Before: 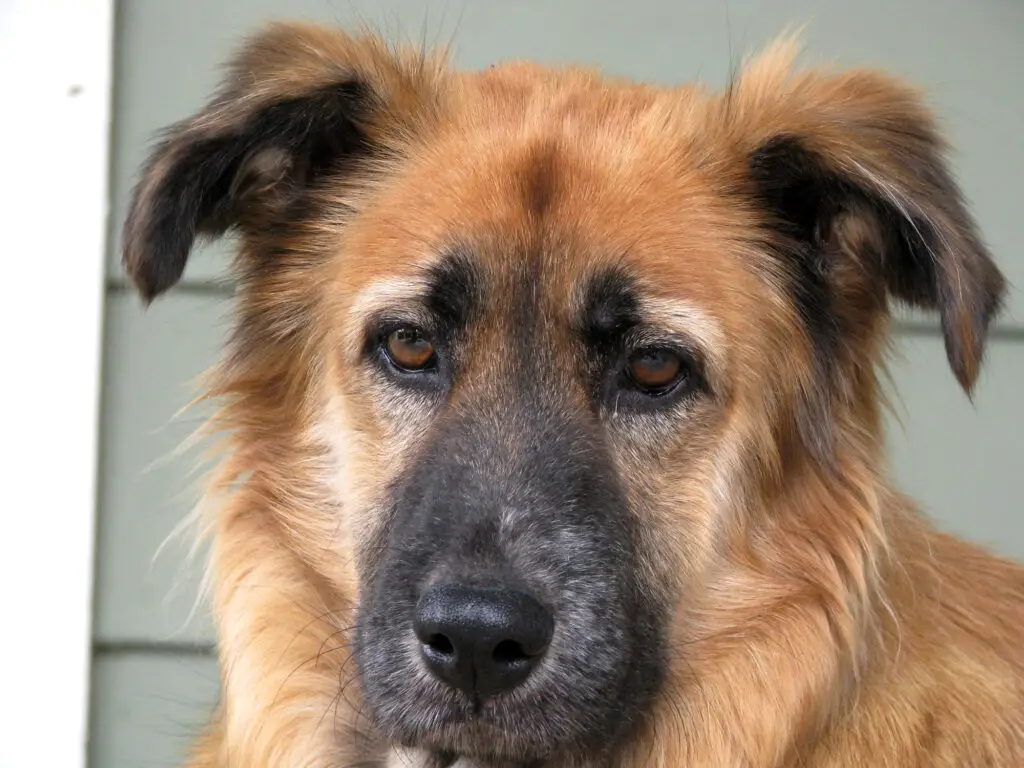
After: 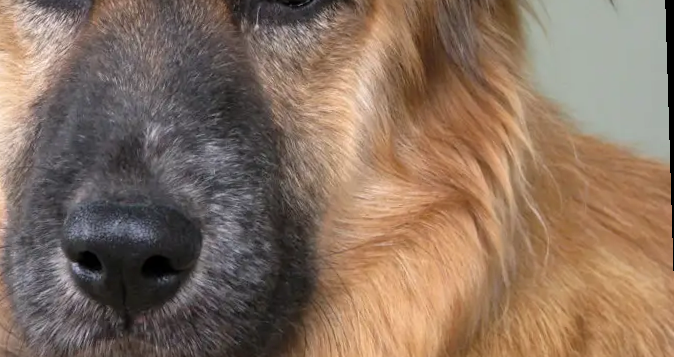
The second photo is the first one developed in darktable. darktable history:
tone equalizer: on, module defaults
rotate and perspective: rotation -1.75°, automatic cropping off
crop and rotate: left 35.509%, top 50.238%, bottom 4.934%
